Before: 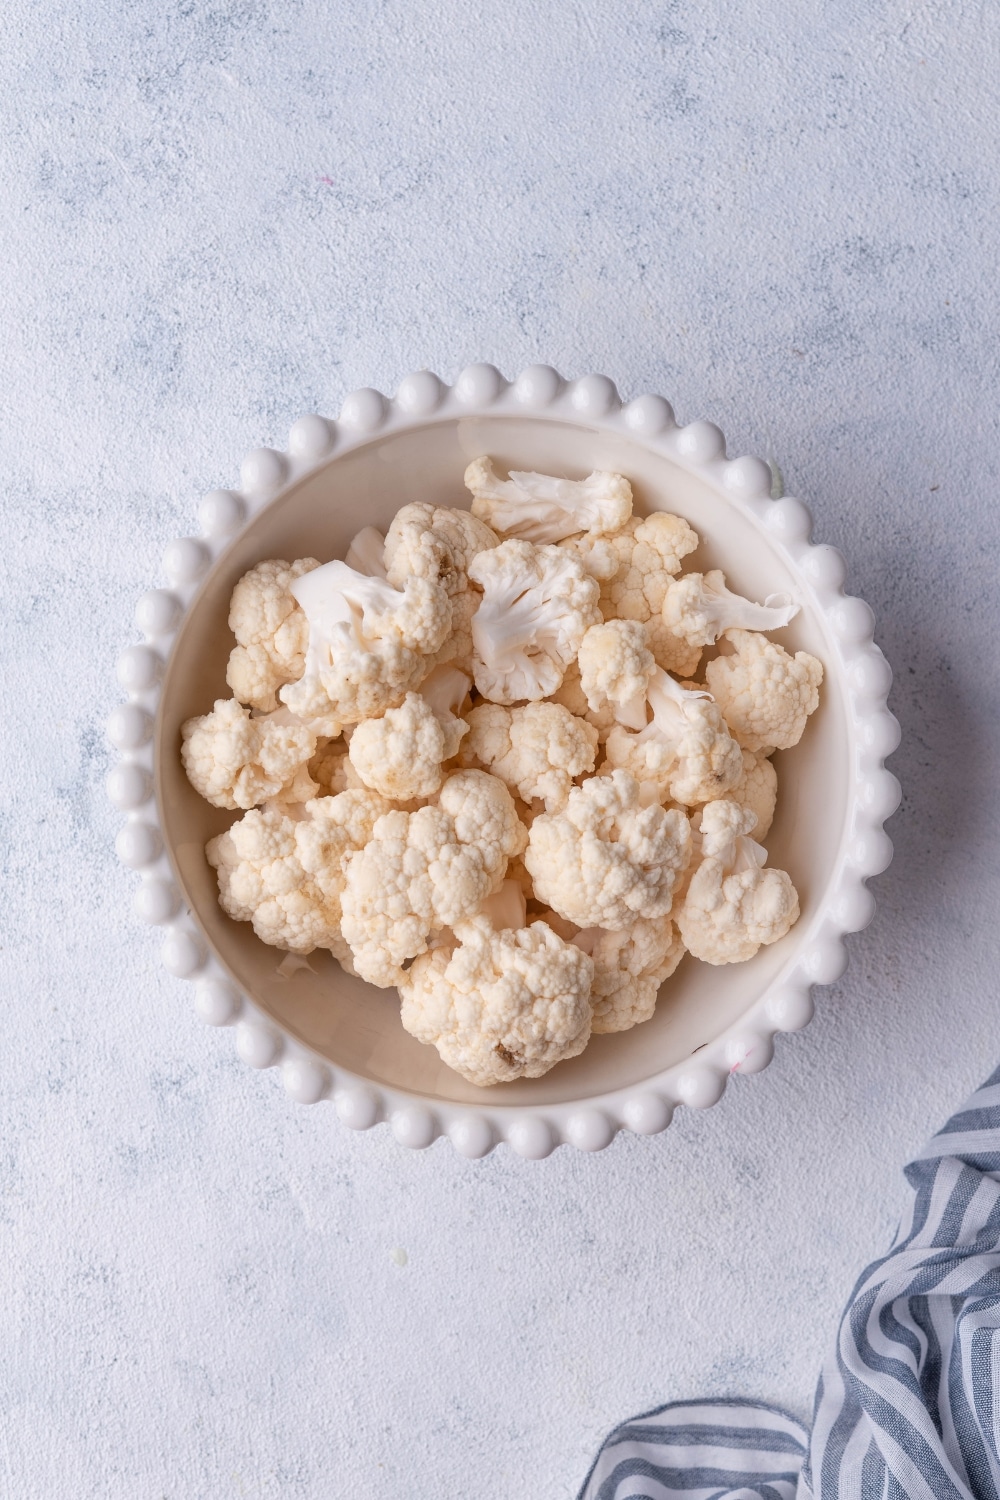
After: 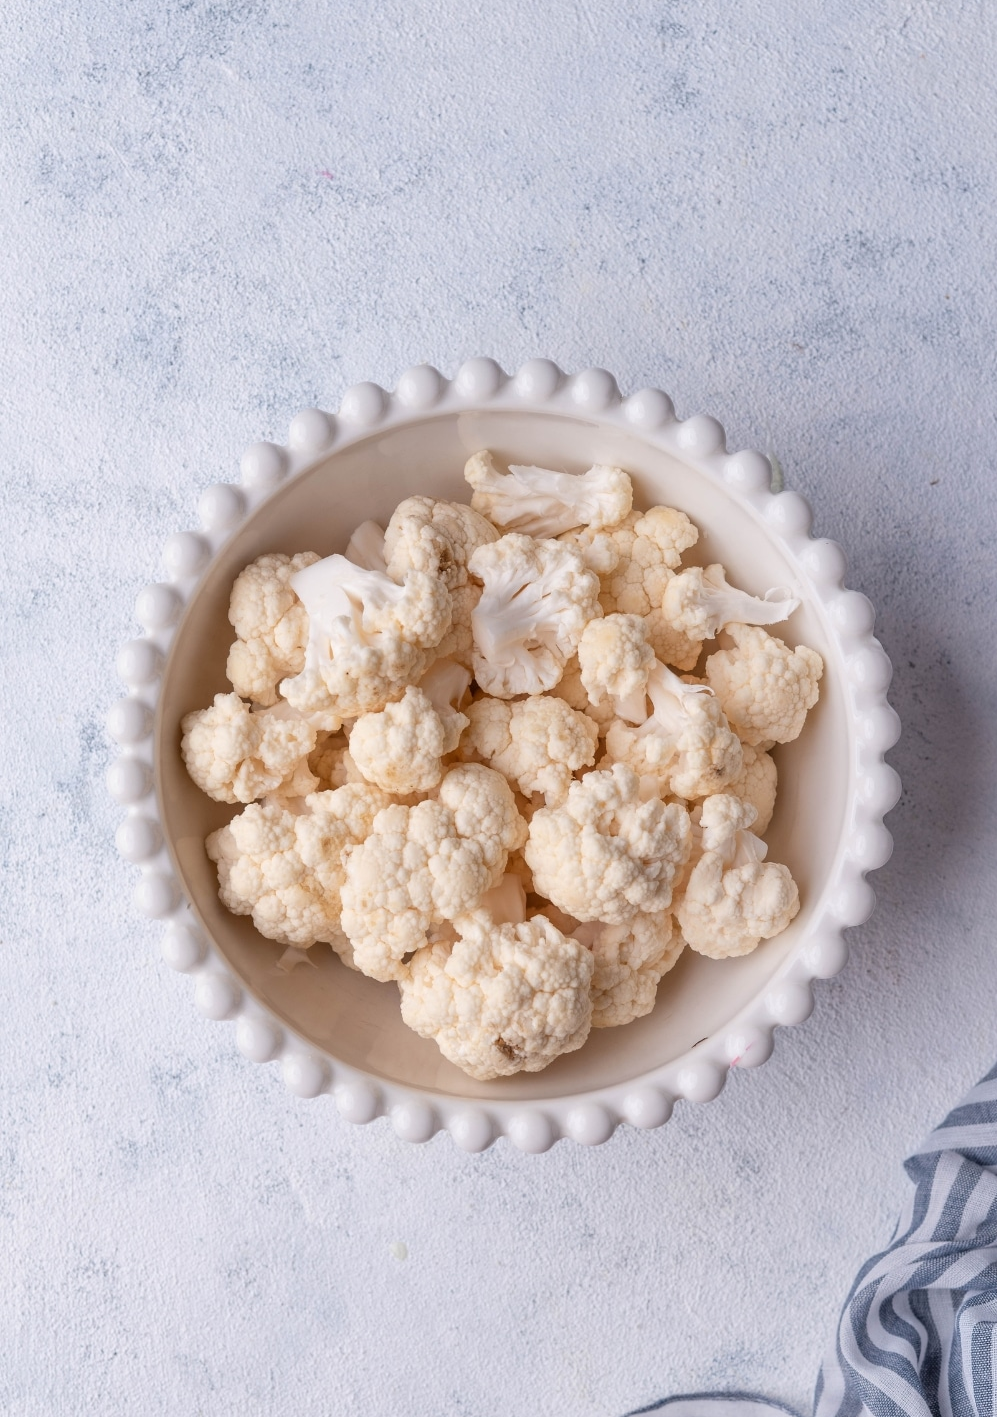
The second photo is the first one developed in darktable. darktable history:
crop: top 0.448%, right 0.264%, bottom 5.045%
tone equalizer: on, module defaults
